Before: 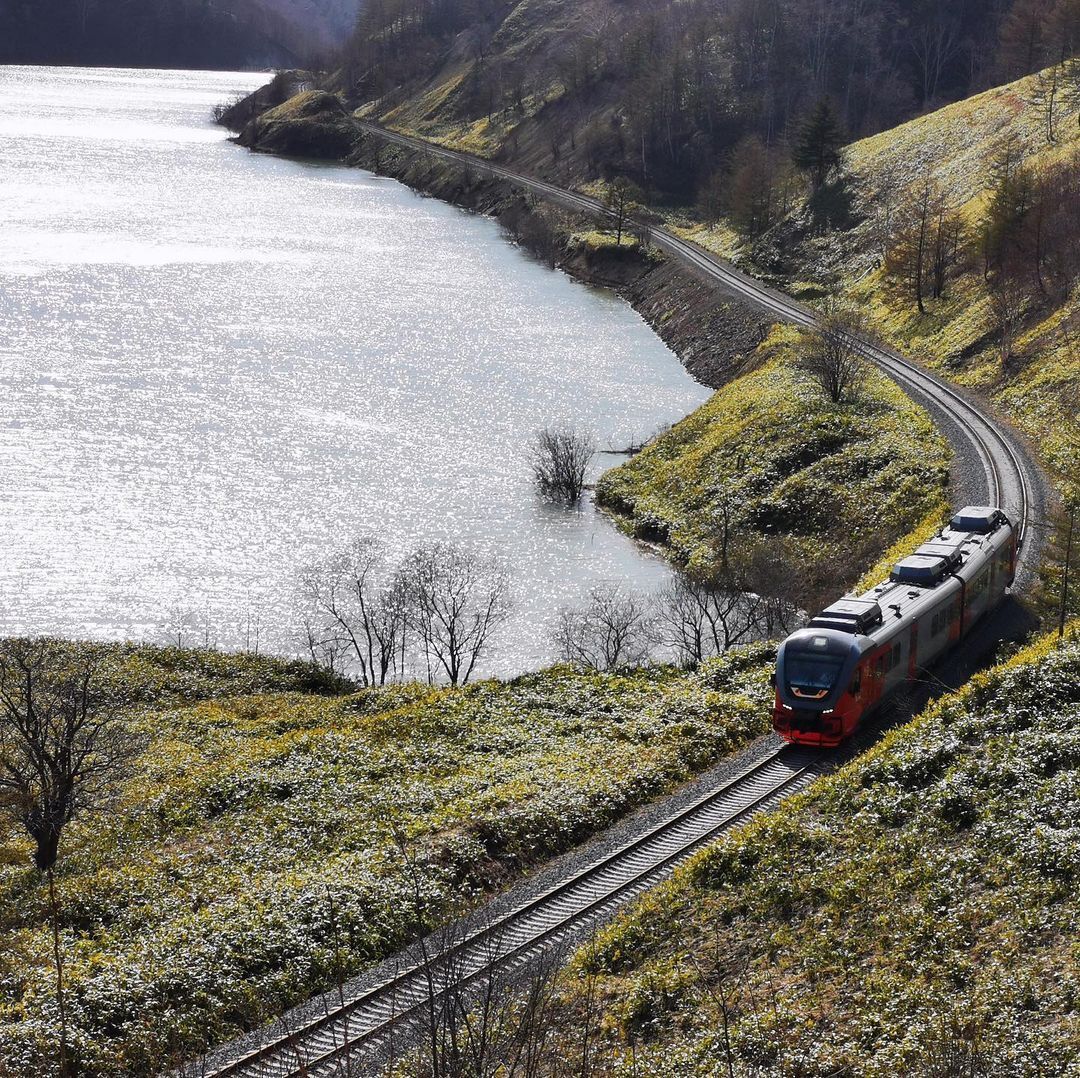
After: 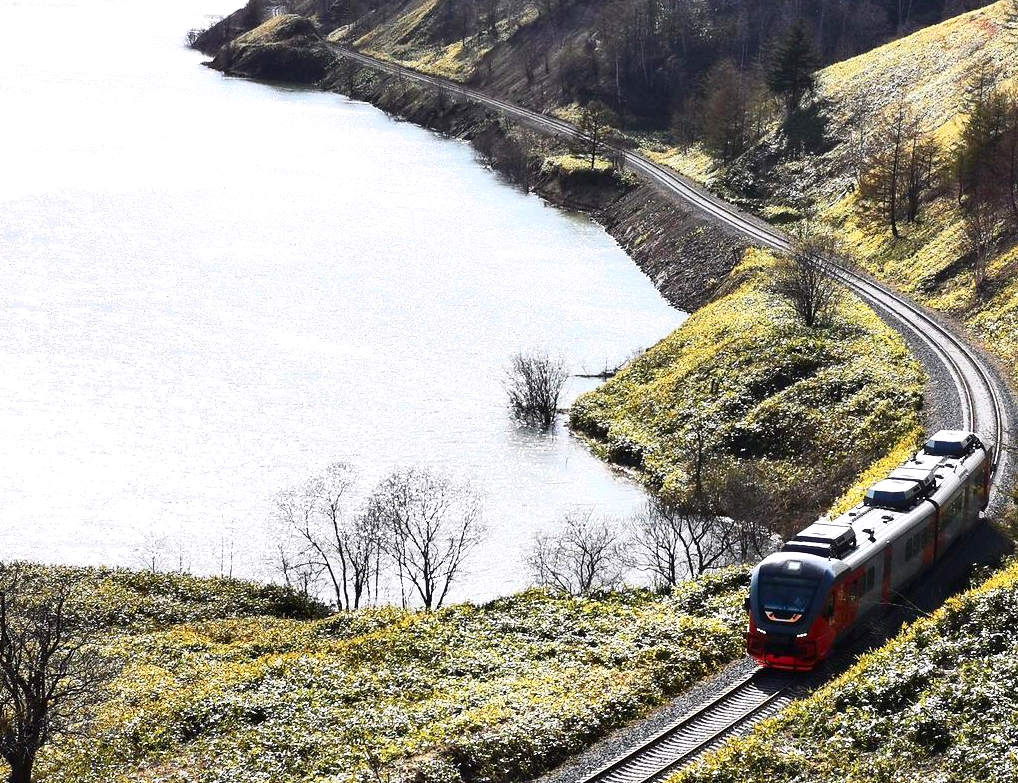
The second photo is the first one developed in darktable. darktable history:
crop: left 2.457%, top 7.057%, right 3.196%, bottom 20.285%
contrast brightness saturation: contrast 0.22
exposure: black level correction 0, exposure 0.702 EV, compensate highlight preservation false
